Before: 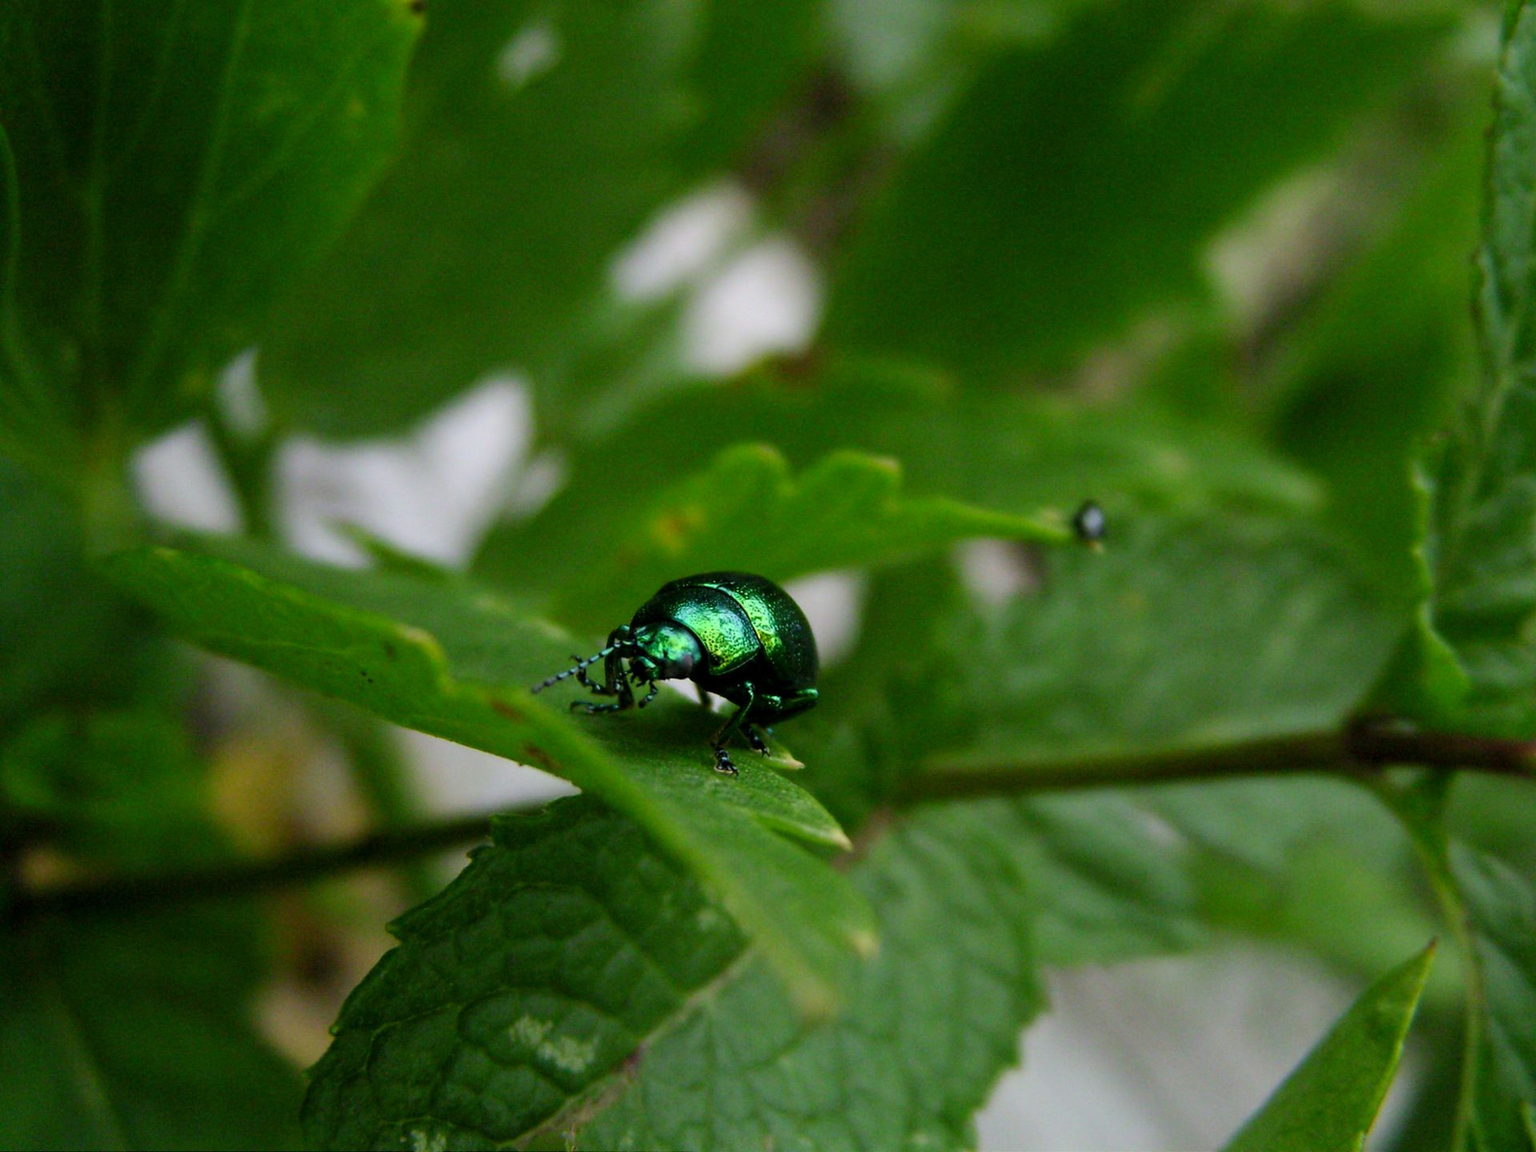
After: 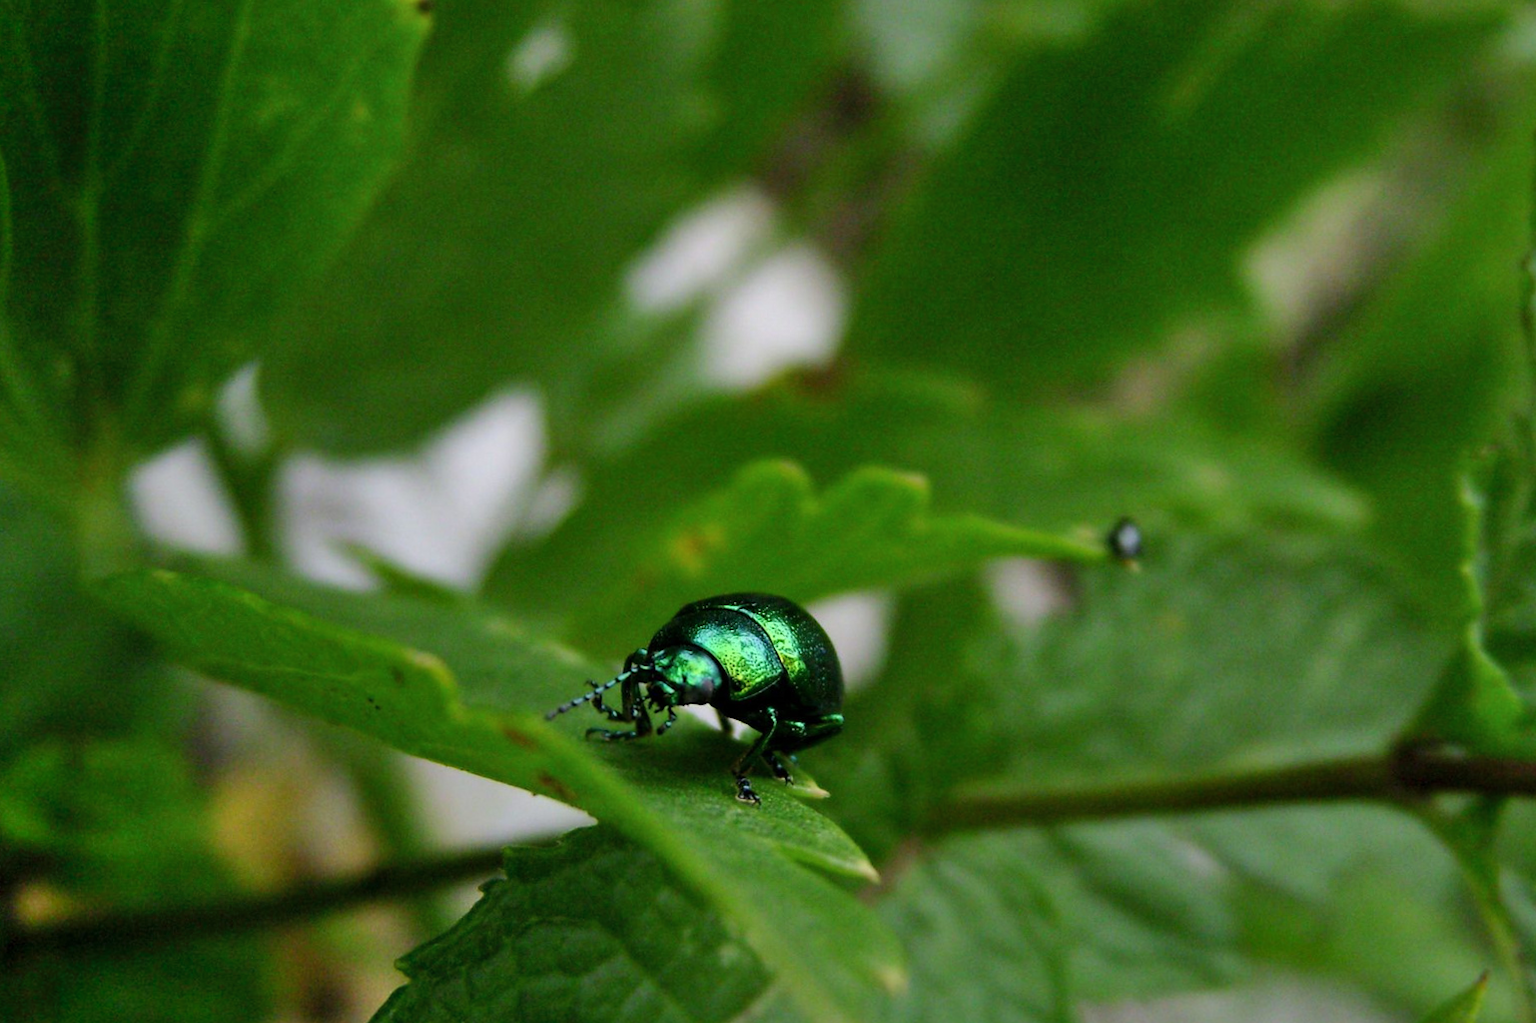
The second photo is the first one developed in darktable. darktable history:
crop and rotate: angle 0.2°, left 0.275%, right 3.127%, bottom 14.18%
shadows and highlights: soften with gaussian
